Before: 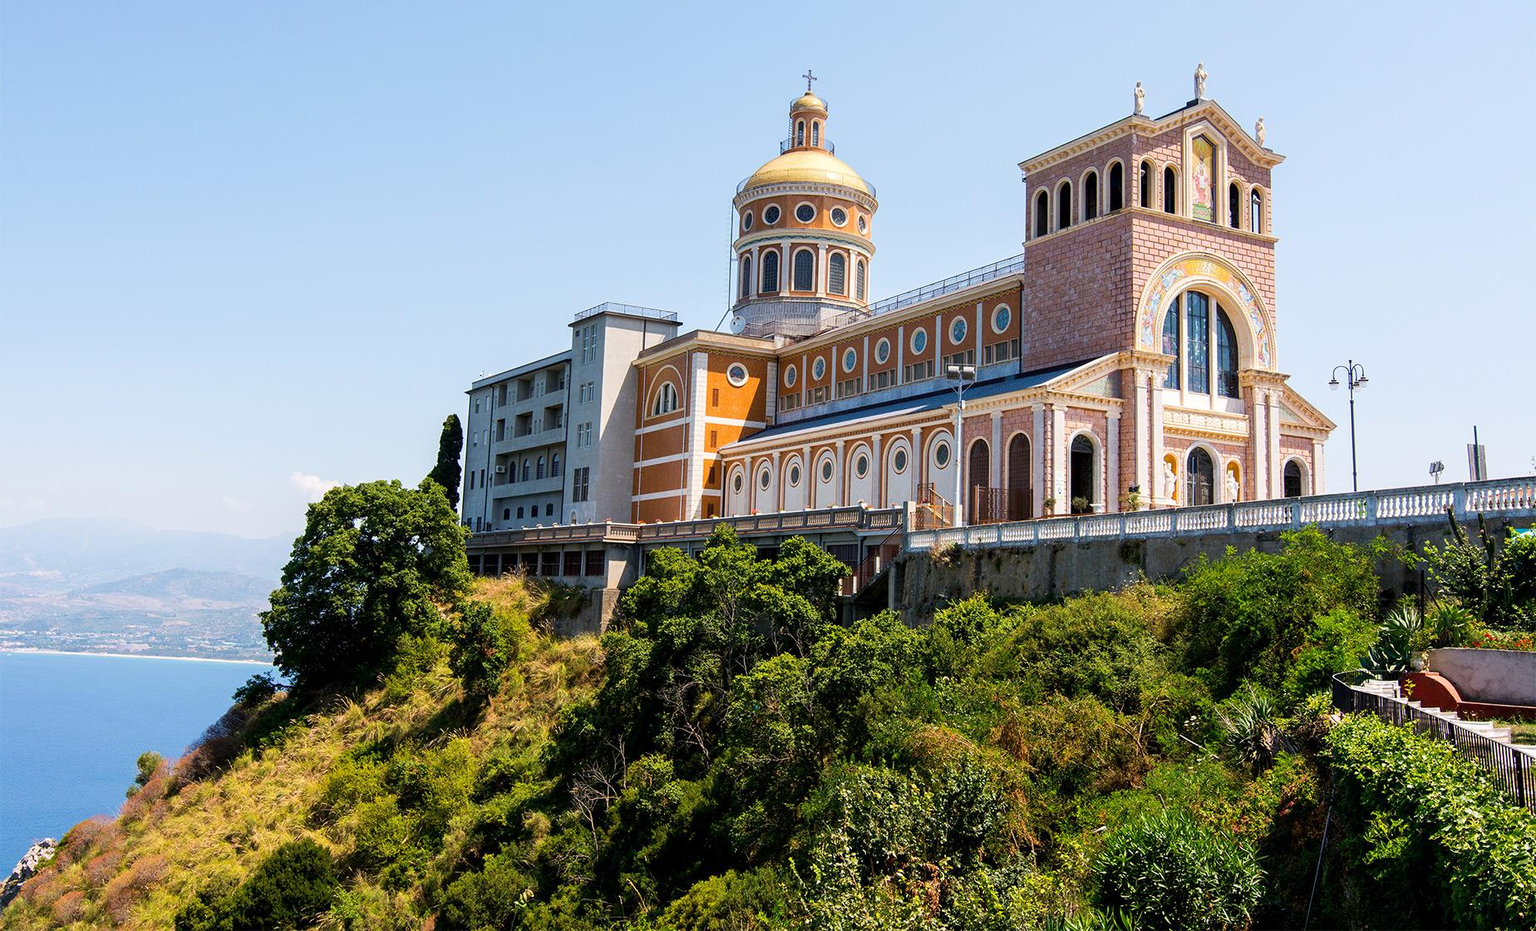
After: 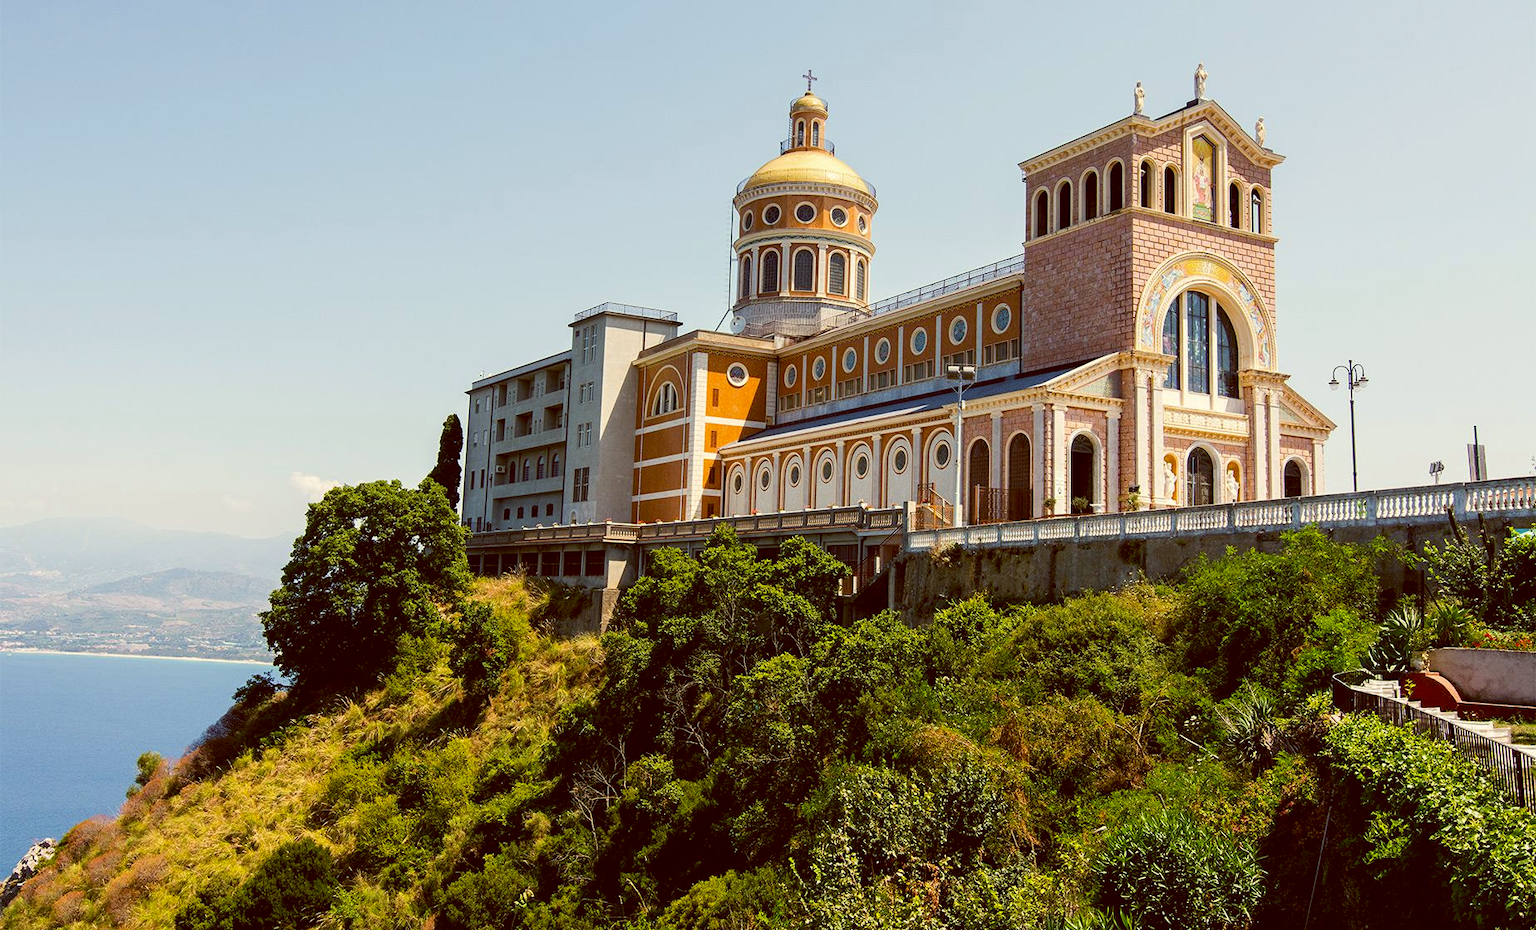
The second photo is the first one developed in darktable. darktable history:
color balance: lift [1.001, 1.007, 1, 0.993], gamma [1.023, 1.026, 1.01, 0.974], gain [0.964, 1.059, 1.073, 0.927]
contrast brightness saturation: contrast 0.03, brightness -0.04
base curve: exposure shift 0, preserve colors none
tone equalizer: on, module defaults
